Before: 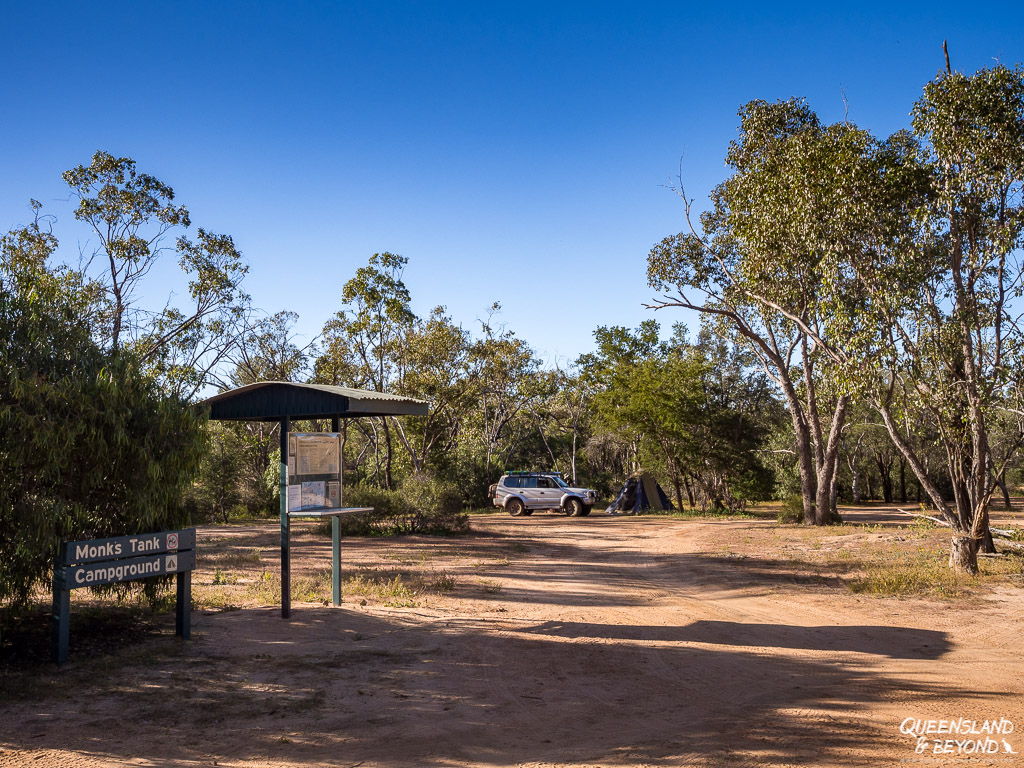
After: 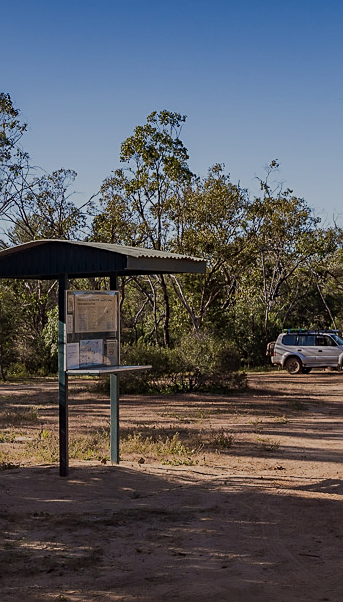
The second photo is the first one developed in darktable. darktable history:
crop and rotate: left 21.77%, top 18.528%, right 44.676%, bottom 2.997%
exposure: exposure -1 EV, compensate highlight preservation false
sharpen: radius 1.864, amount 0.398, threshold 1.271
shadows and highlights: shadows 32, highlights -32, soften with gaussian
